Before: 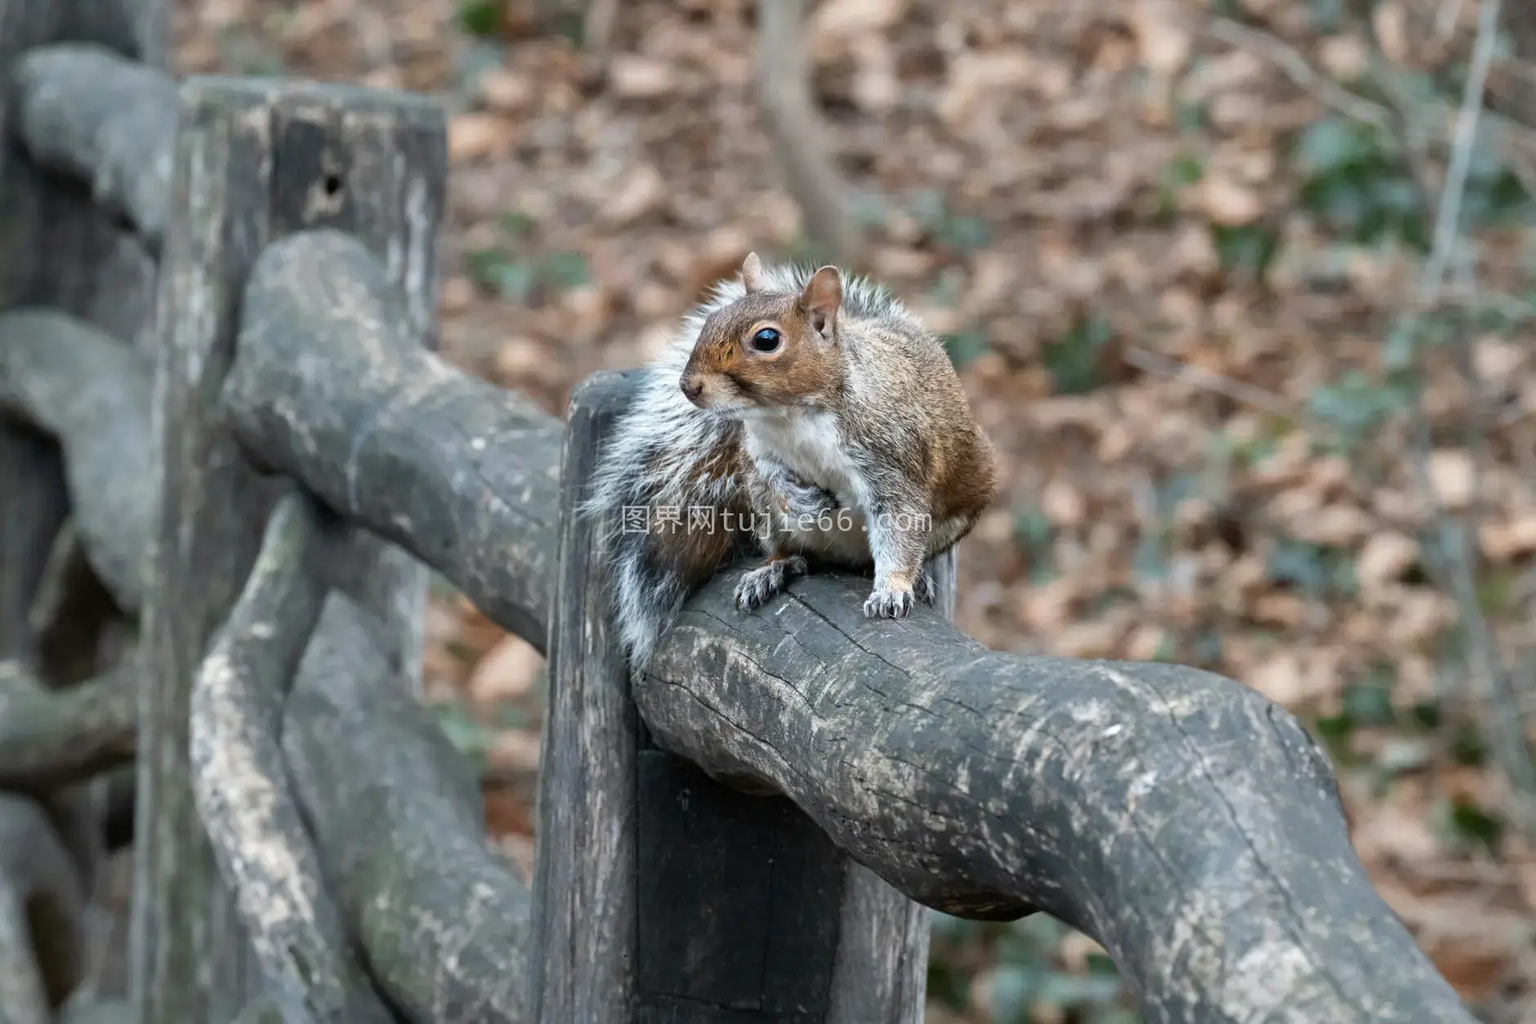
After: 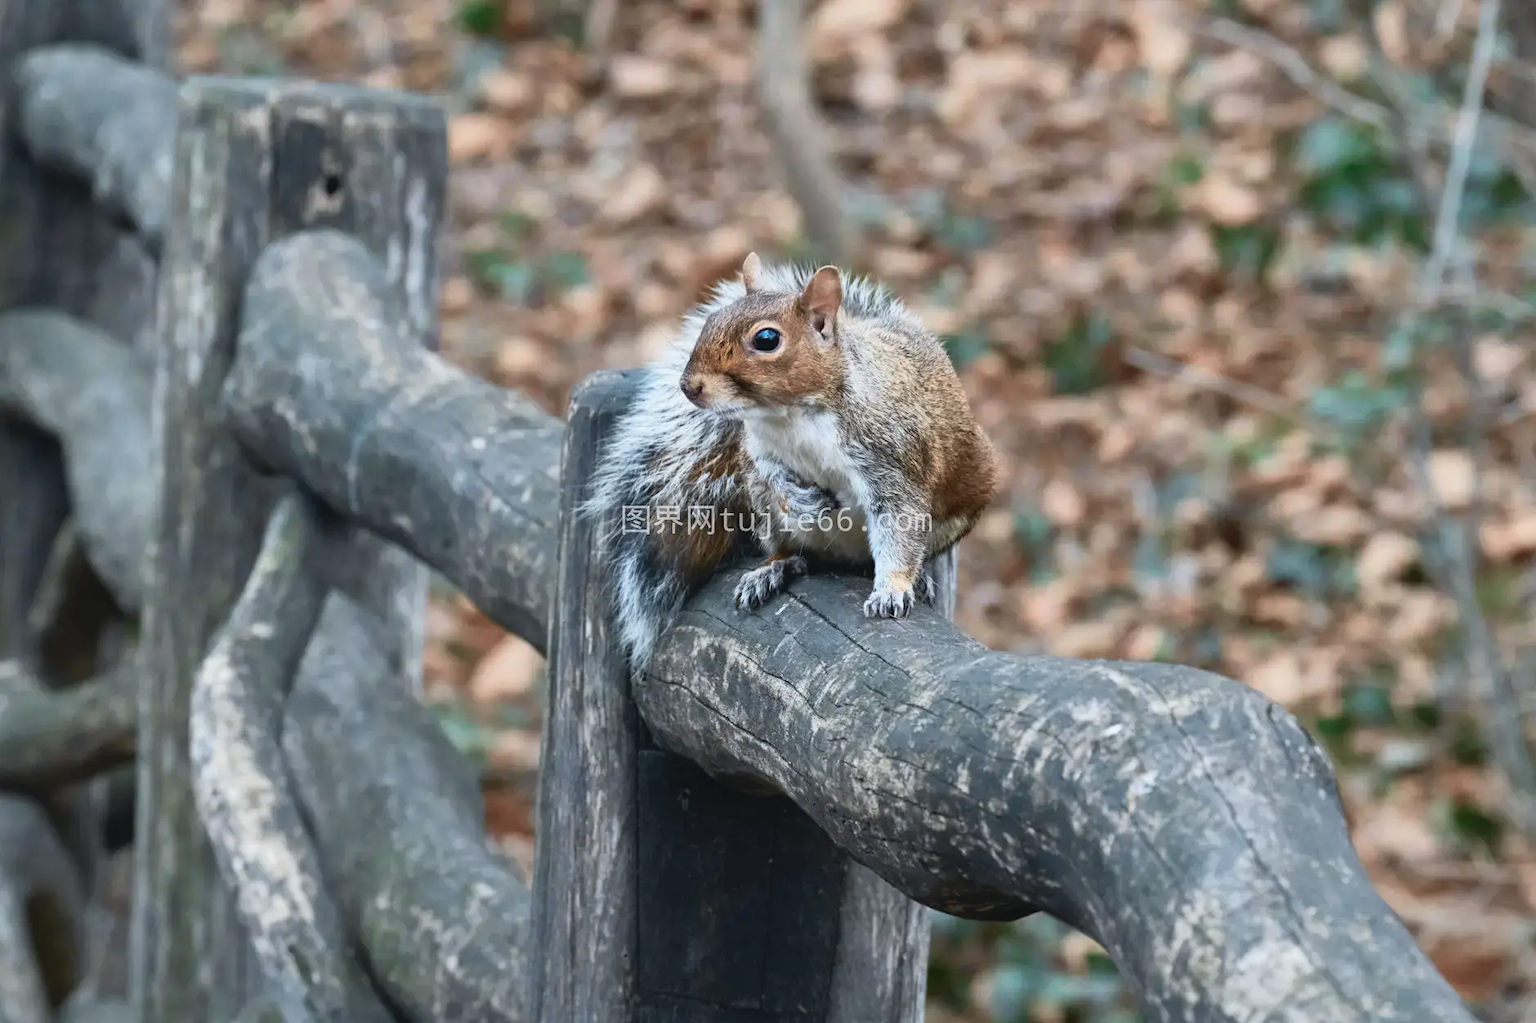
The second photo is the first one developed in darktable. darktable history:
tone curve: curves: ch0 [(0, 0.045) (0.155, 0.169) (0.46, 0.466) (0.751, 0.788) (1, 0.961)]; ch1 [(0, 0) (0.43, 0.408) (0.472, 0.469) (0.505, 0.503) (0.553, 0.563) (0.592, 0.581) (0.631, 0.625) (1, 1)]; ch2 [(0, 0) (0.505, 0.495) (0.55, 0.557) (0.583, 0.573) (1, 1)], color space Lab, independent channels, preserve colors none
